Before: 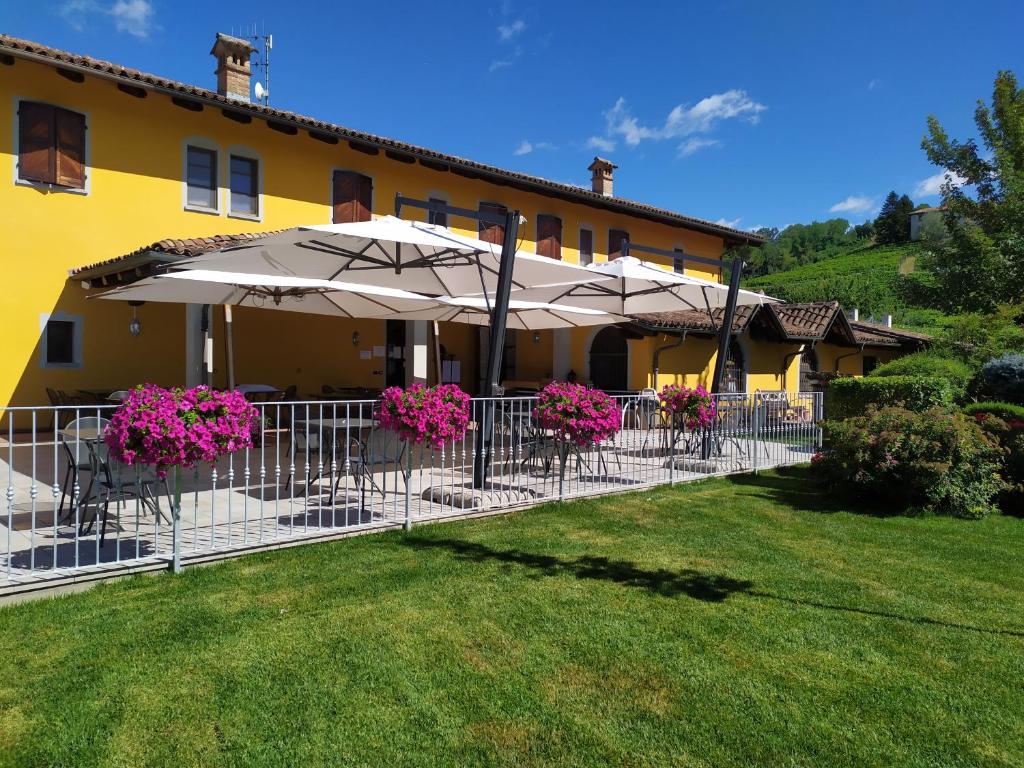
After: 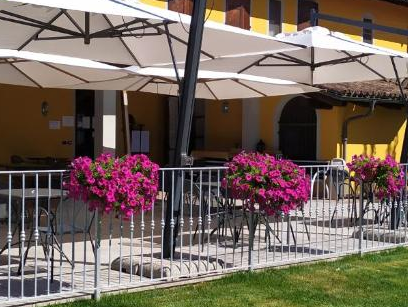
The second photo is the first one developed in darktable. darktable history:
crop: left 30.414%, top 30.069%, right 29.736%, bottom 29.883%
